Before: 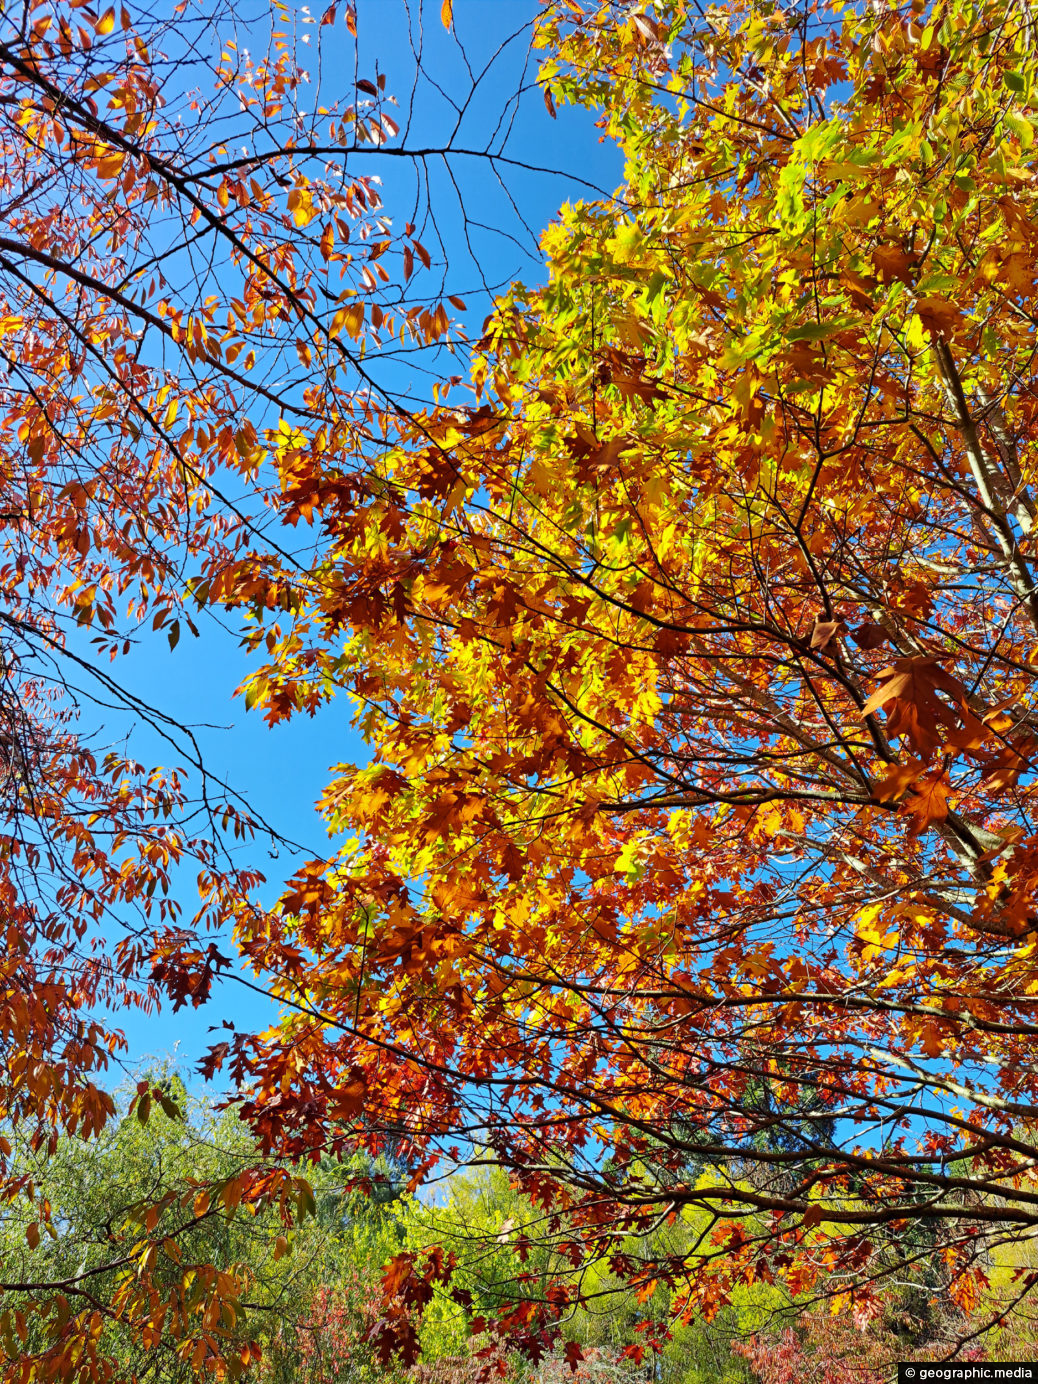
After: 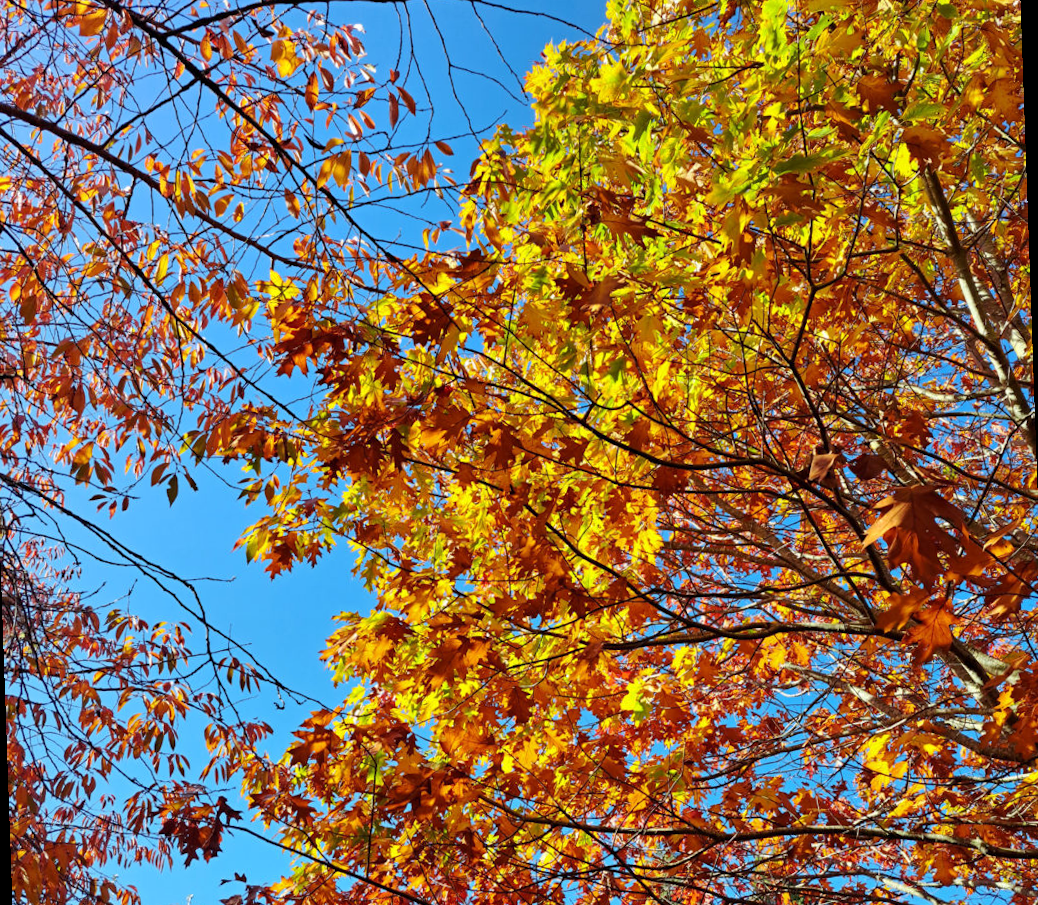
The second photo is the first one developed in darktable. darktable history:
crop and rotate: top 8.293%, bottom 20.996%
rotate and perspective: rotation -2°, crop left 0.022, crop right 0.978, crop top 0.049, crop bottom 0.951
